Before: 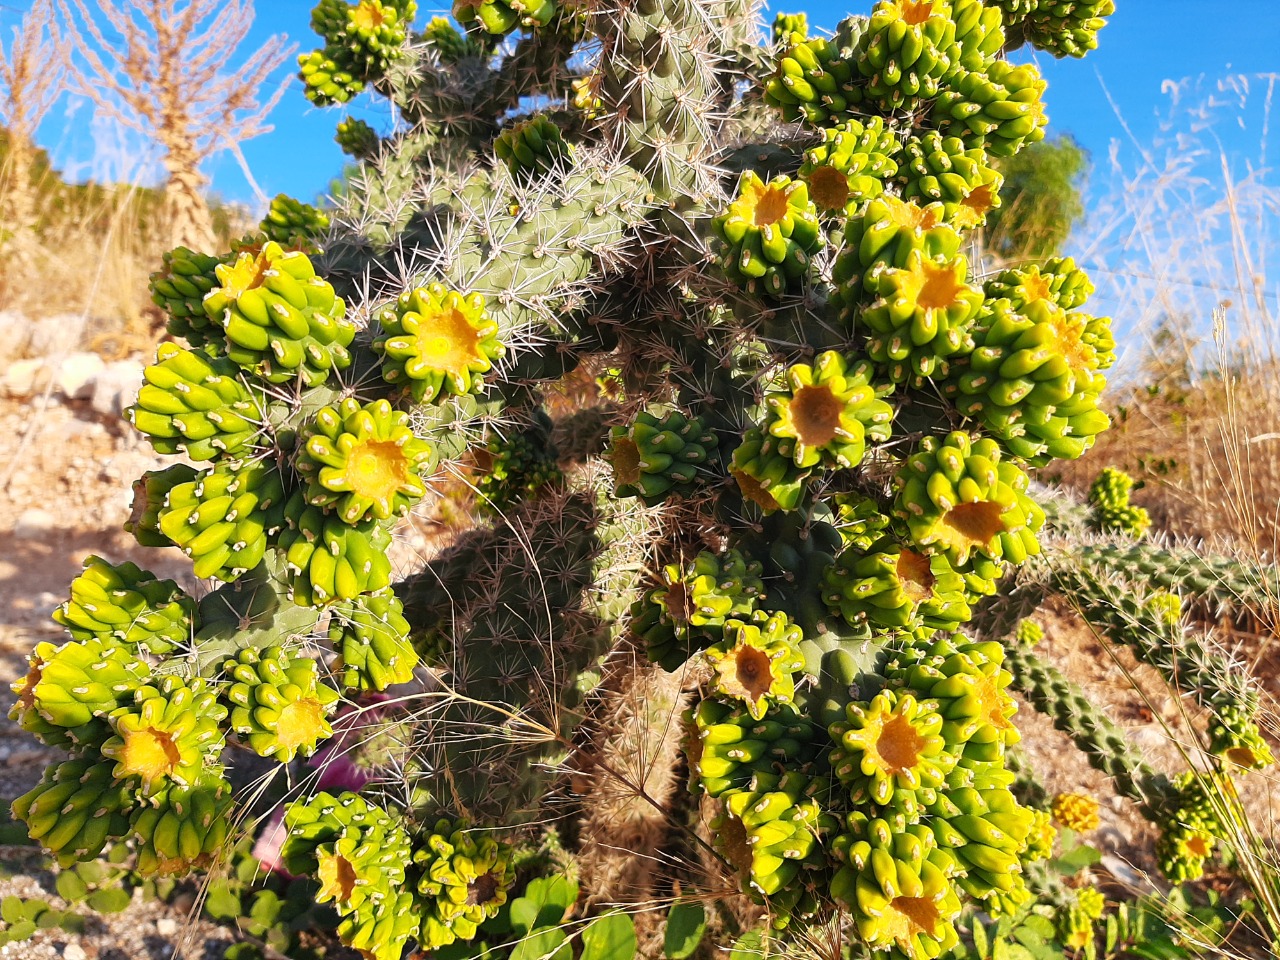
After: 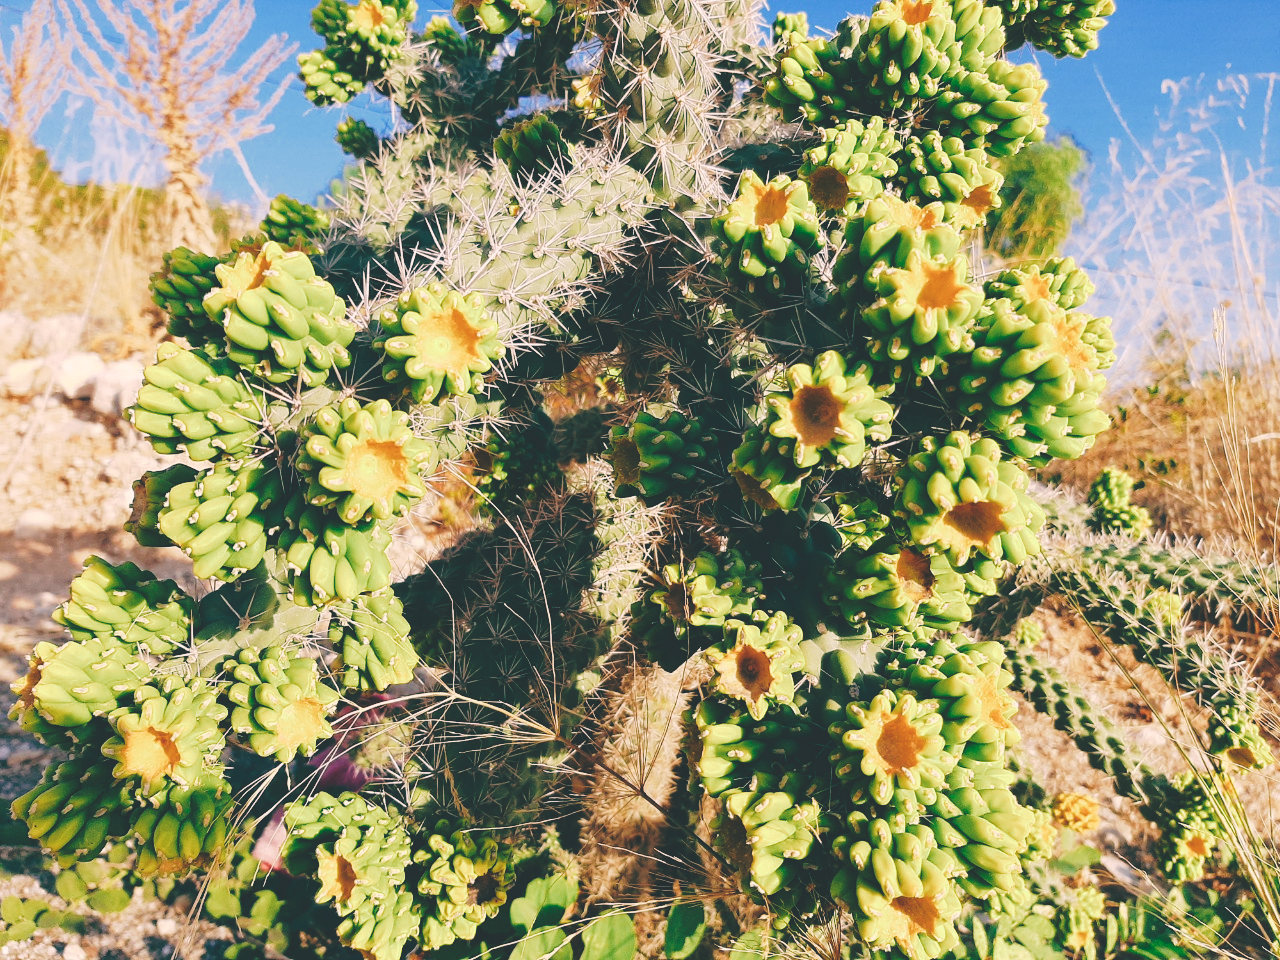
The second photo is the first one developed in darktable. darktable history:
tone curve: curves: ch0 [(0, 0) (0.003, 0.177) (0.011, 0.177) (0.025, 0.176) (0.044, 0.178) (0.069, 0.186) (0.1, 0.194) (0.136, 0.203) (0.177, 0.223) (0.224, 0.255) (0.277, 0.305) (0.335, 0.383) (0.399, 0.467) (0.468, 0.546) (0.543, 0.616) (0.623, 0.694) (0.709, 0.764) (0.801, 0.834) (0.898, 0.901) (1, 1)], preserve colors none
color look up table: target L [96.76, 92.9, 92.21, 92.69, 88.76, 81.3, 73.08, 66.41, 48.59, 27.17, 24.13, 201.21, 80.84, 82.27, 73.2, 63.57, 57.29, 58.88, 55.1, 60.72, 50.63, 43.34, 30.58, 28.85, 12.53, 5.687, 86.22, 77.73, 70.37, 72.82, 56.45, 58.86, 64.78, 55.16, 45.77, 44.4, 33.25, 33.86, 31.95, 15.79, 15.08, 4.566, 81.85, 69.54, 78.43, 67.85, 50.71, 52.44, 24.74], target a [-9.43, -6.361, -14.14, -20.18, -25.28, -12.28, -10.47, -50.71, -40.19, -25.62, -27.25, 0, 19.98, 11.32, 23.71, 26.9, 39.96, 7.647, 61.12, 1.3, 47.33, 66.33, 0.345, 28.34, 3.42, -16.35, 18.24, 36.96, 21.17, 38.63, 16.75, 72.49, 65.08, 56.61, 39.46, 28.27, 12.77, 50.63, 33.46, -27.23, 17.04, -10.5, -9.88, 0.849, -20.15, -2.01, -2.461, -19.37, -1.79], target b [37.94, 14.33, 4.007, 19.2, 30.55, 23.27, 61.31, 41.48, 22.32, 15.86, -2.399, -0.001, 27.7, 61.87, 13.45, 55.61, 21.7, 5.072, 39.34, 34.17, 50.36, 17.64, 0.111, 26.53, 4.292, -13.06, -3.871, -18.22, -31.54, 3.387, -17.81, -18.77, -36.76, -9.894, -31.94, -73.02, -53.44, -58.76, -8.608, -8.153, -40.68, -27.12, -12.6, -17.4, 0.618, -2.205, -52.14, -26.88, -30.39], num patches 49
